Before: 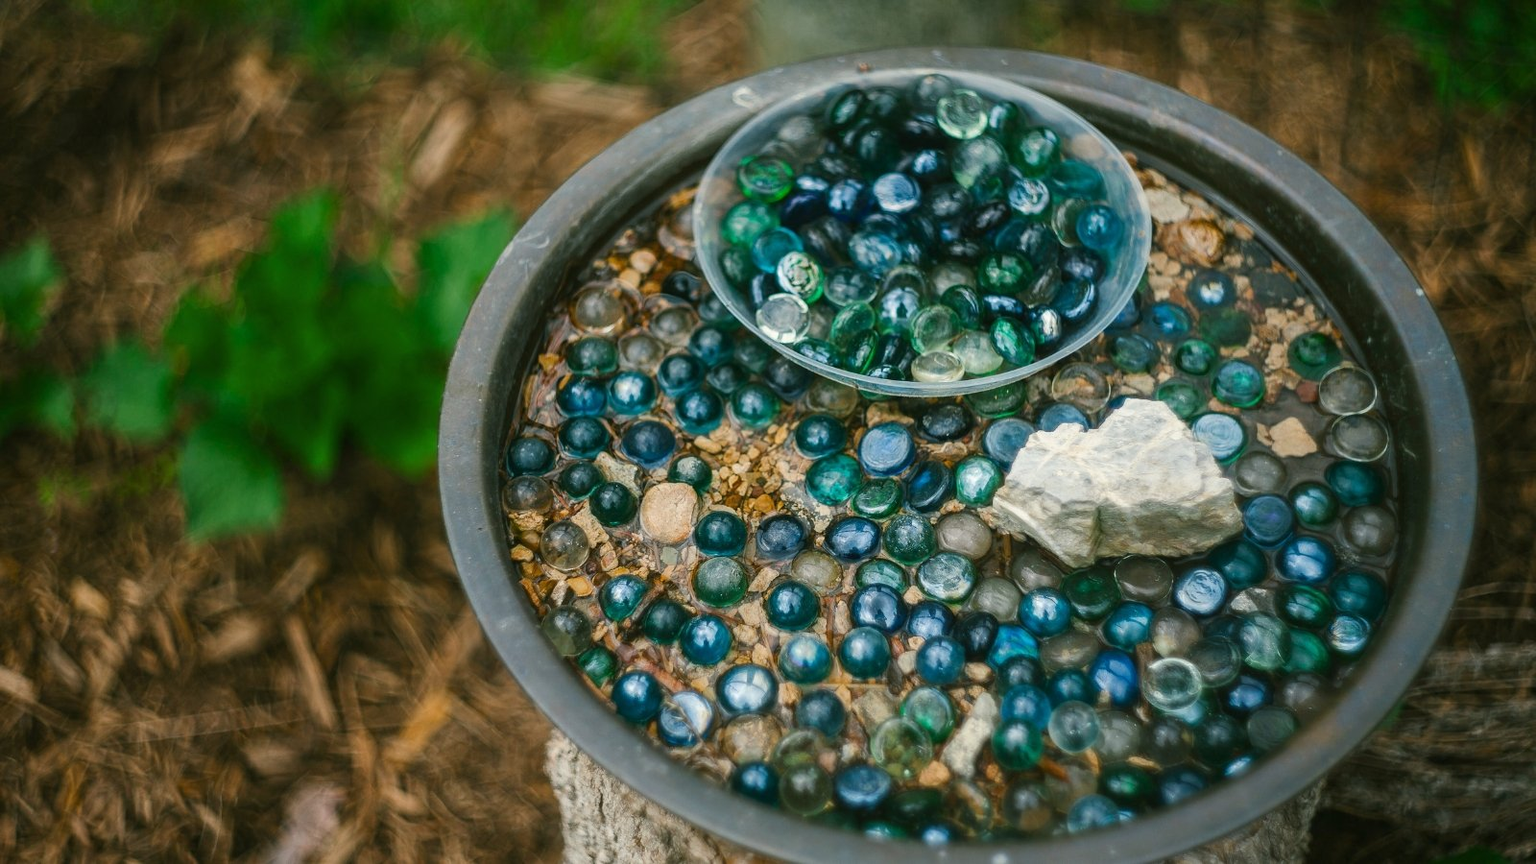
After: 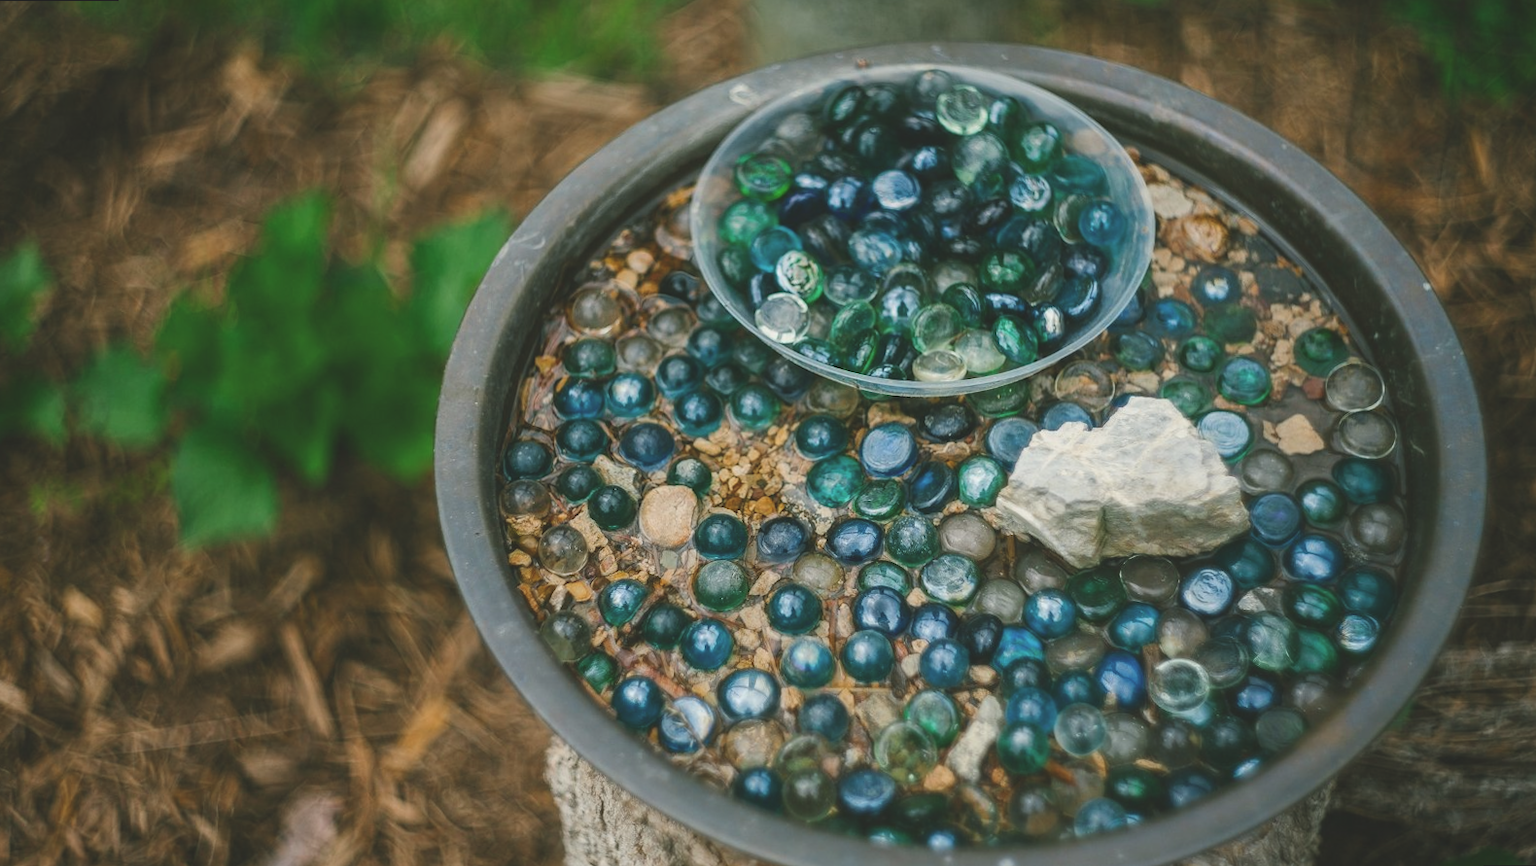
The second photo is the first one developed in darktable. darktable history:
rotate and perspective: rotation -0.45°, automatic cropping original format, crop left 0.008, crop right 0.992, crop top 0.012, crop bottom 0.988
color balance: lift [1.01, 1, 1, 1], gamma [1.097, 1, 1, 1], gain [0.85, 1, 1, 1]
